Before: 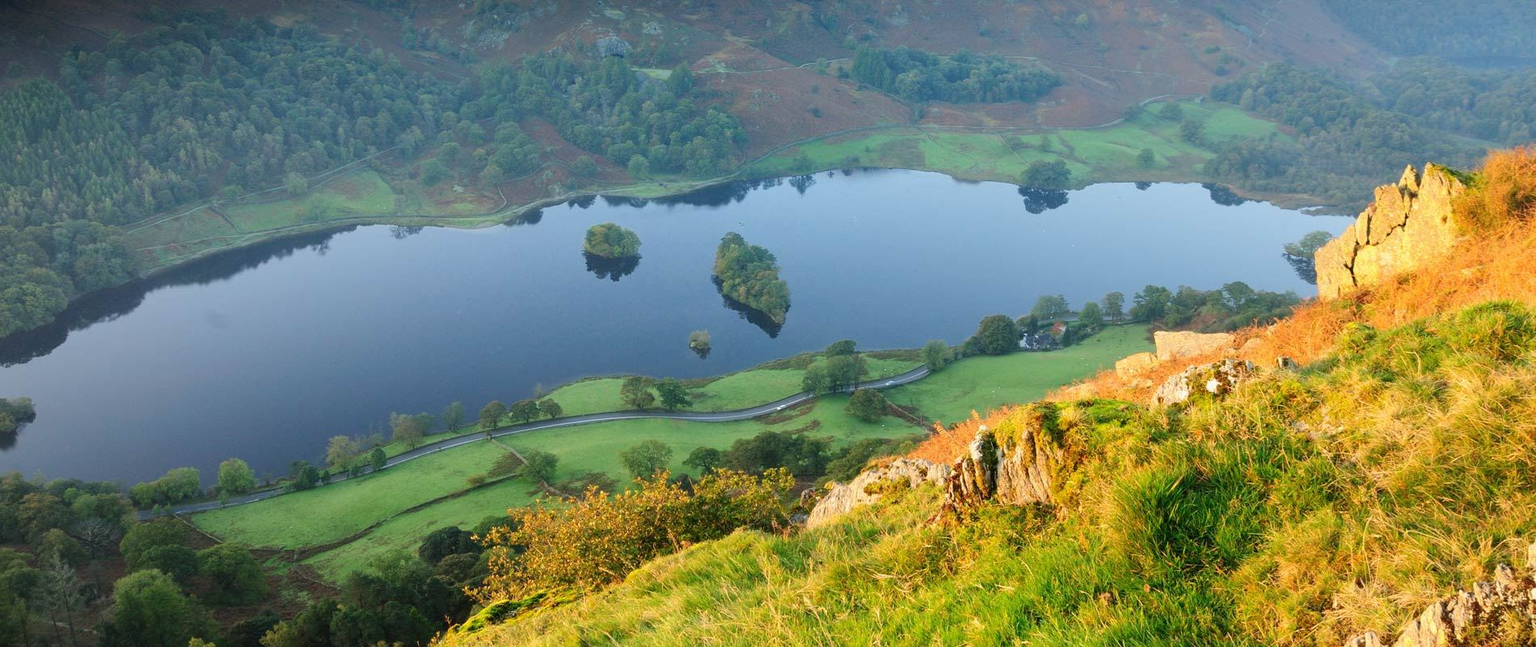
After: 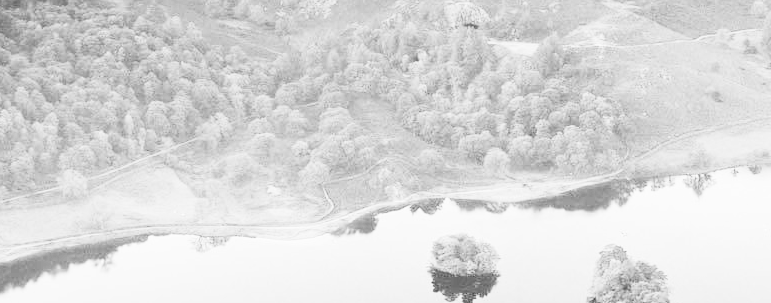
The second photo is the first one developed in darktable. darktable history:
crop: left 15.452%, top 5.459%, right 43.956%, bottom 56.62%
exposure: black level correction 0, exposure 0.7 EV, compensate exposure bias true, compensate highlight preservation false
tone equalizer: on, module defaults
rgb curve: curves: ch0 [(0, 0) (0.21, 0.15) (0.24, 0.21) (0.5, 0.75) (0.75, 0.96) (0.89, 0.99) (1, 1)]; ch1 [(0, 0.02) (0.21, 0.13) (0.25, 0.2) (0.5, 0.67) (0.75, 0.9) (0.89, 0.97) (1, 1)]; ch2 [(0, 0.02) (0.21, 0.13) (0.25, 0.2) (0.5, 0.67) (0.75, 0.9) (0.89, 0.97) (1, 1)], compensate middle gray true
monochrome: on, module defaults
